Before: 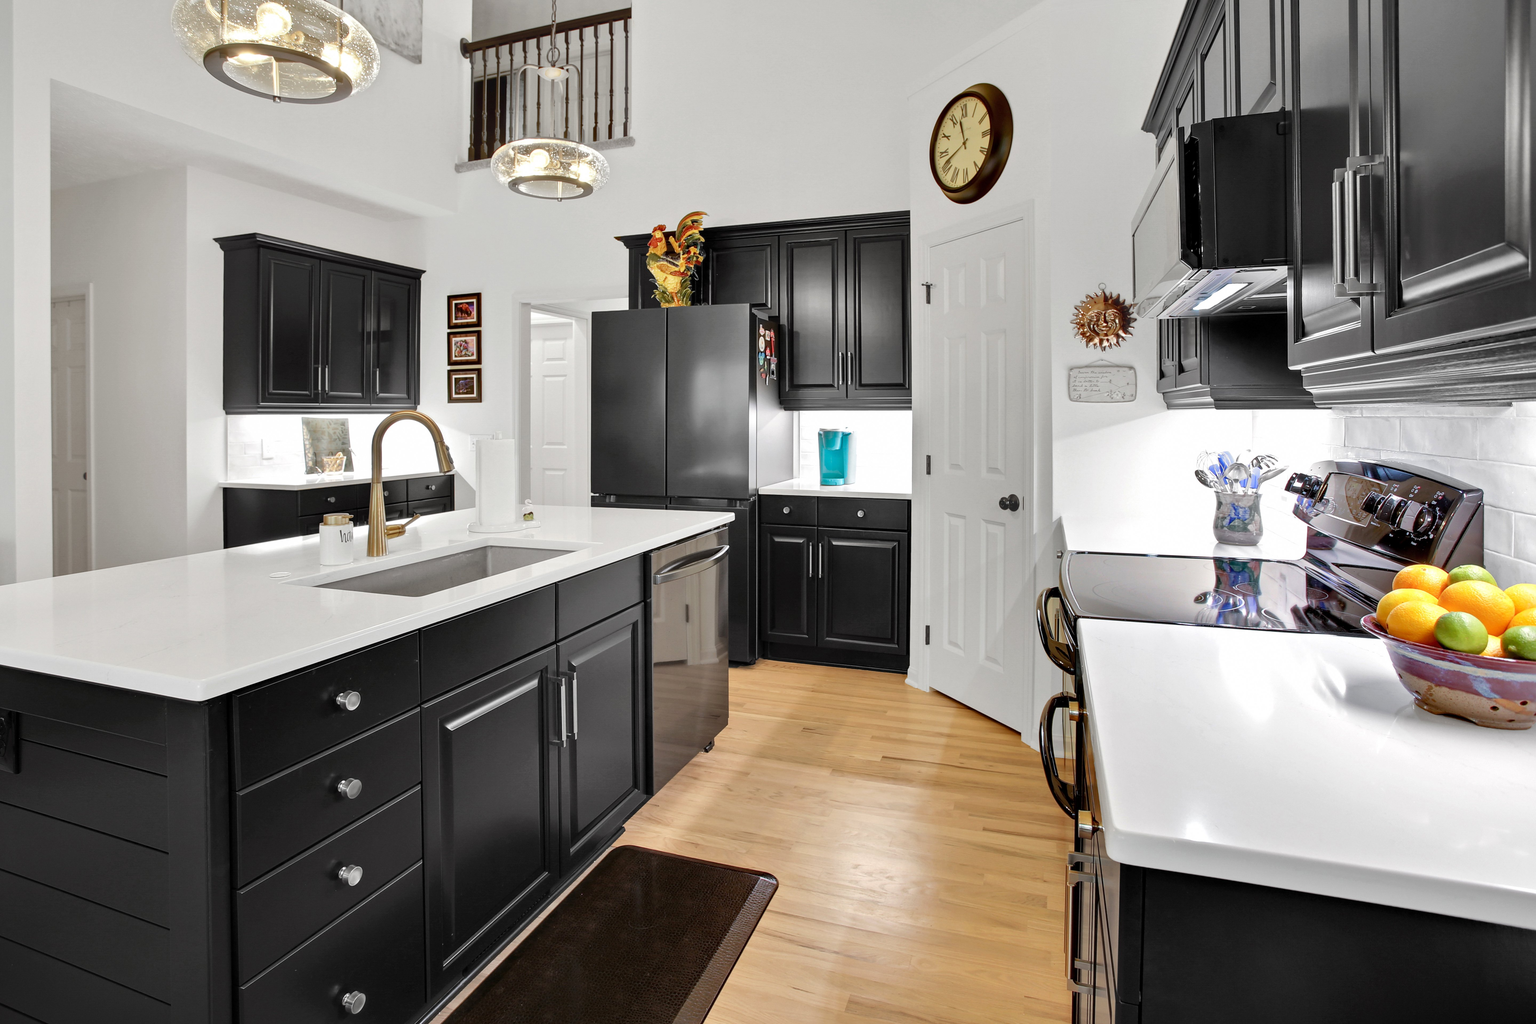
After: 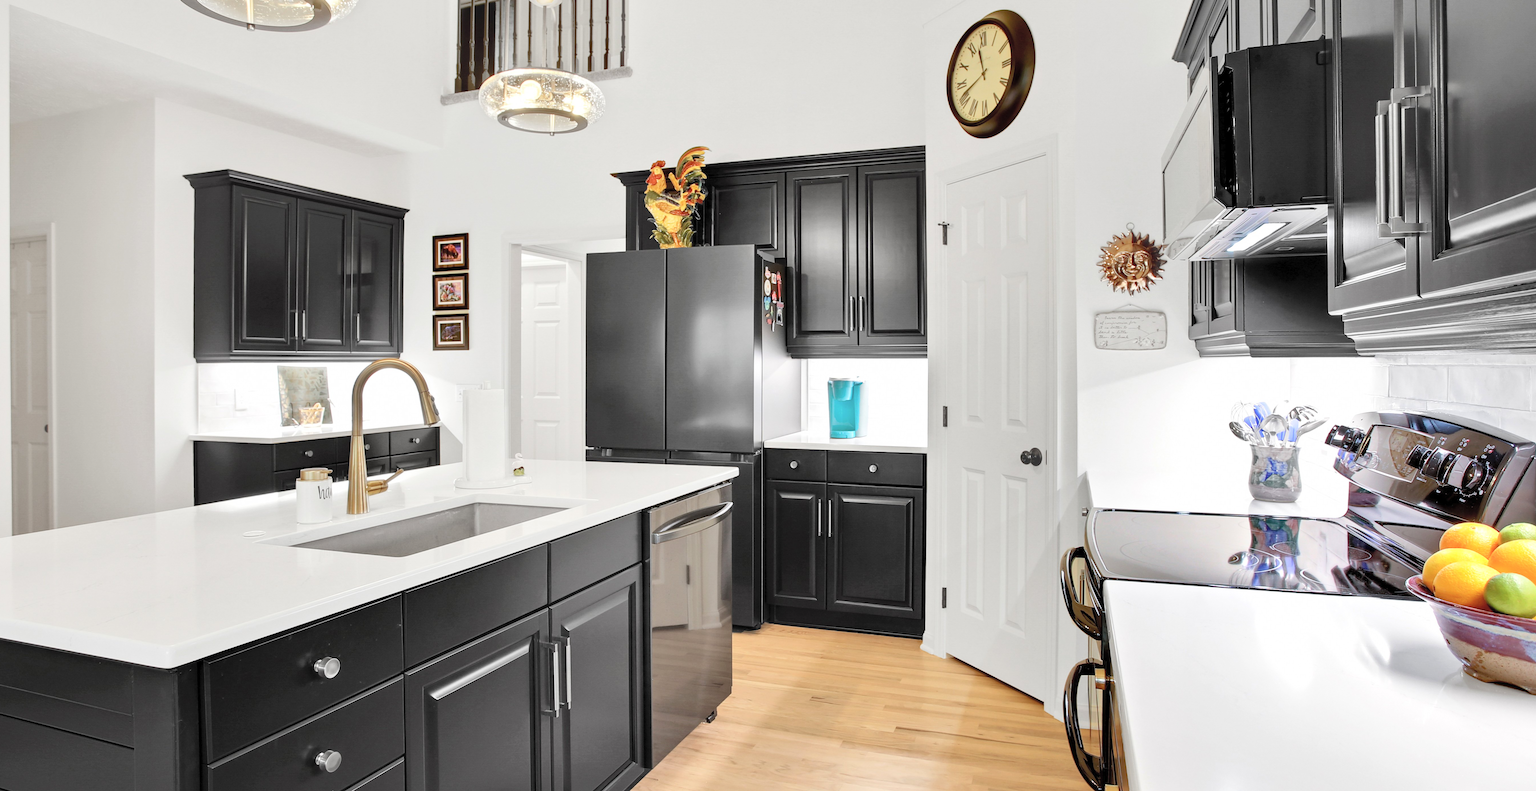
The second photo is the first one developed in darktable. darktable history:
crop: left 2.737%, top 7.287%, right 3.421%, bottom 20.179%
contrast brightness saturation: contrast 0.14, brightness 0.21
